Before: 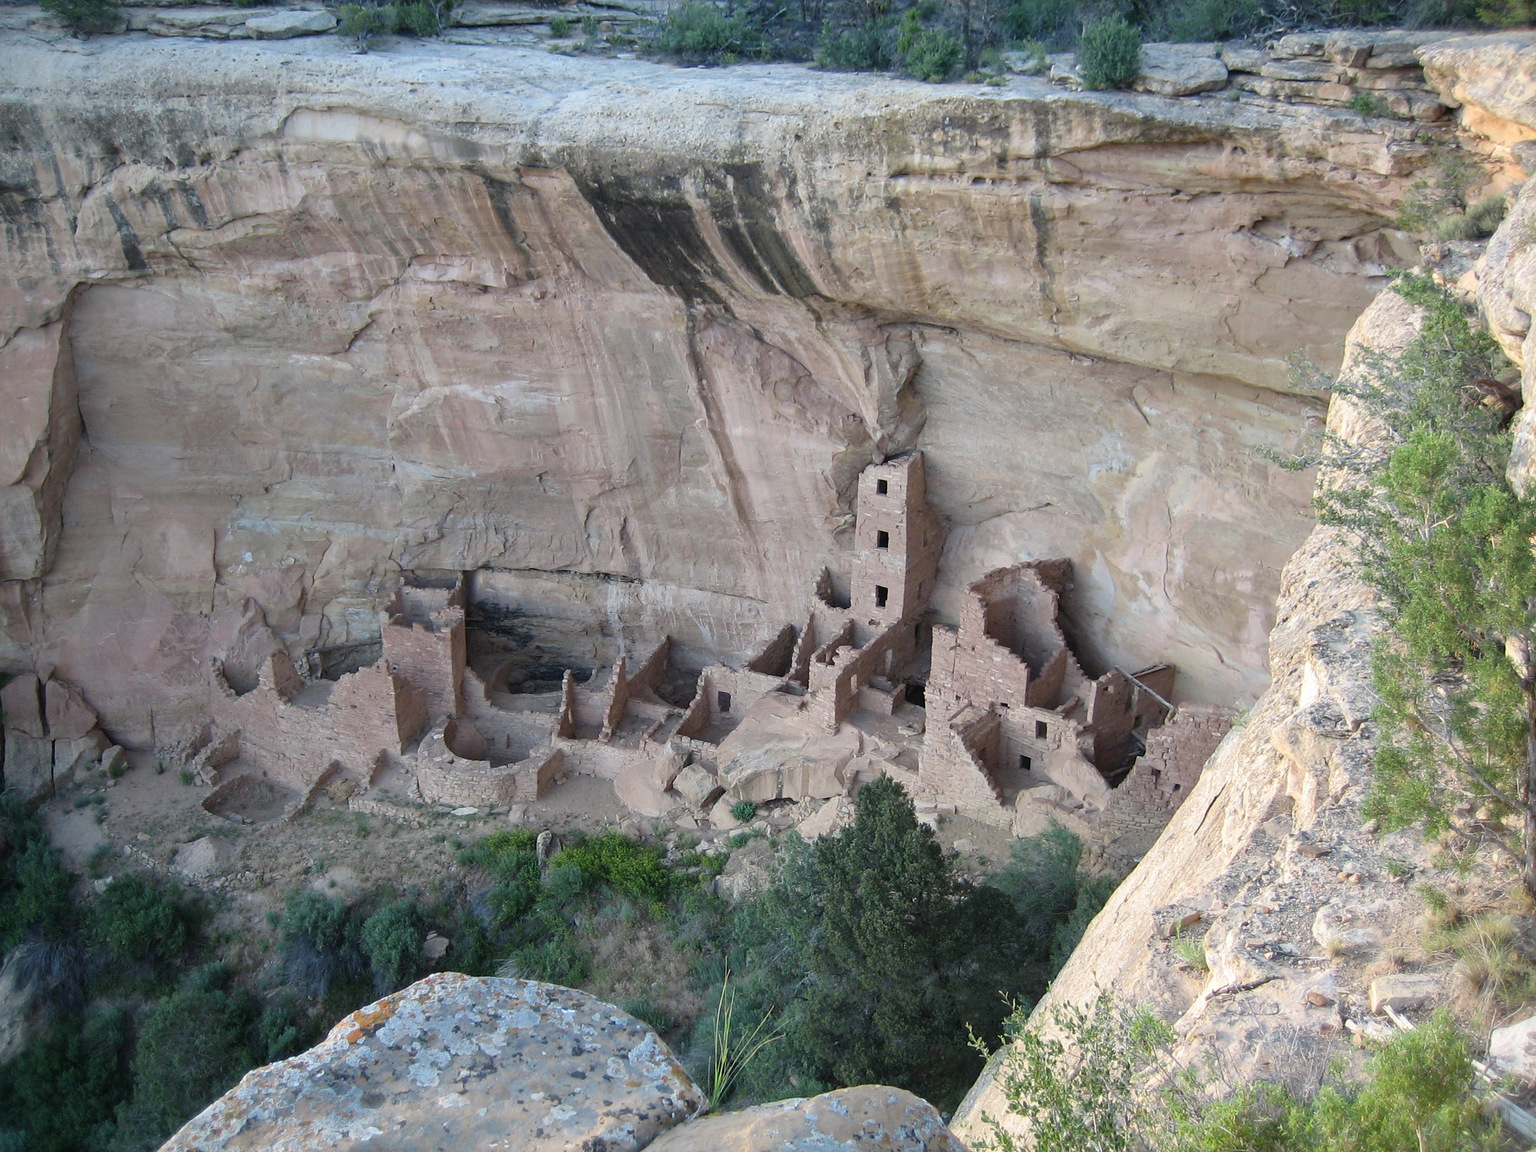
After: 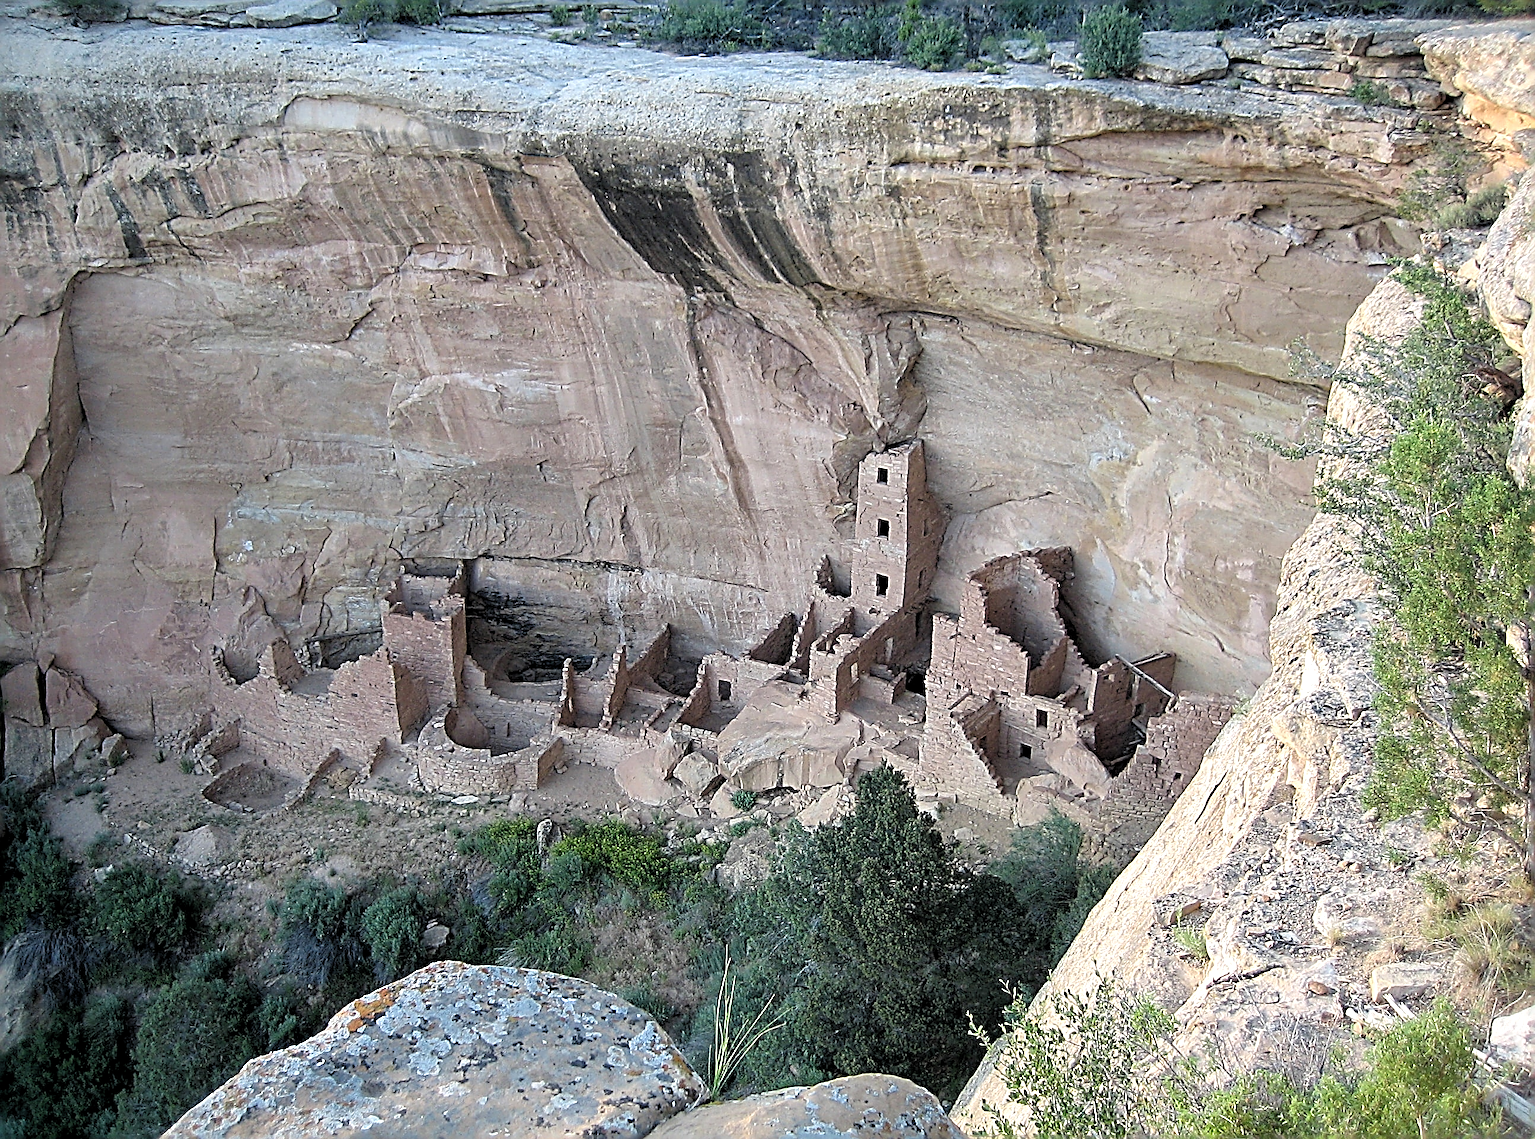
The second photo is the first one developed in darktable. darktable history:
shadows and highlights: shadows 25, highlights -25
crop: top 1.049%, right 0.001%
sharpen: radius 3.158, amount 1.731
rgb levels: levels [[0.01, 0.419, 0.839], [0, 0.5, 1], [0, 0.5, 1]]
